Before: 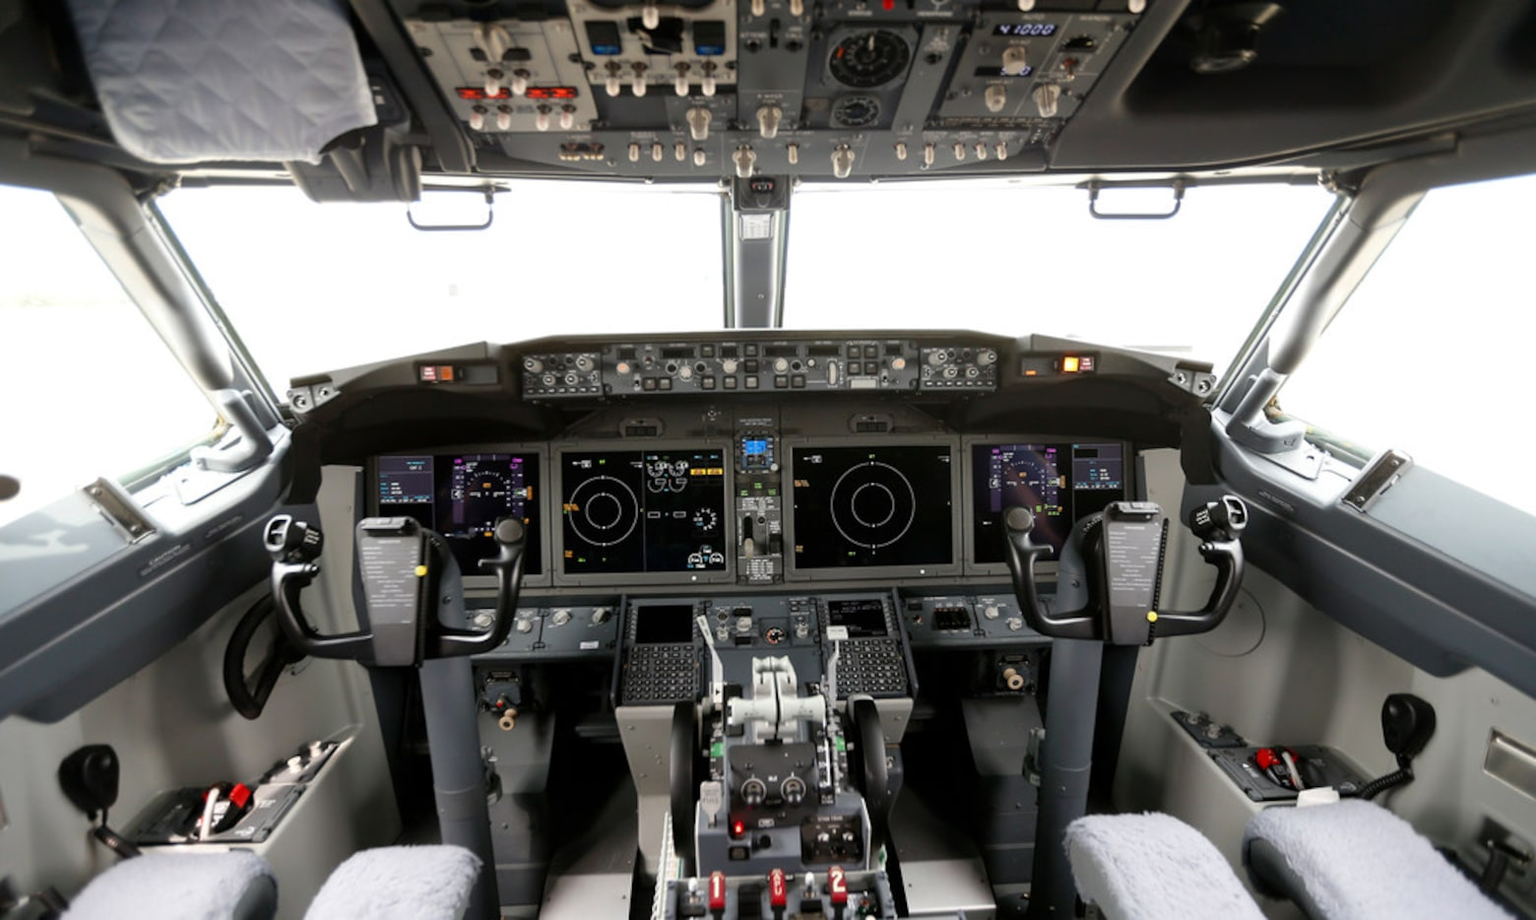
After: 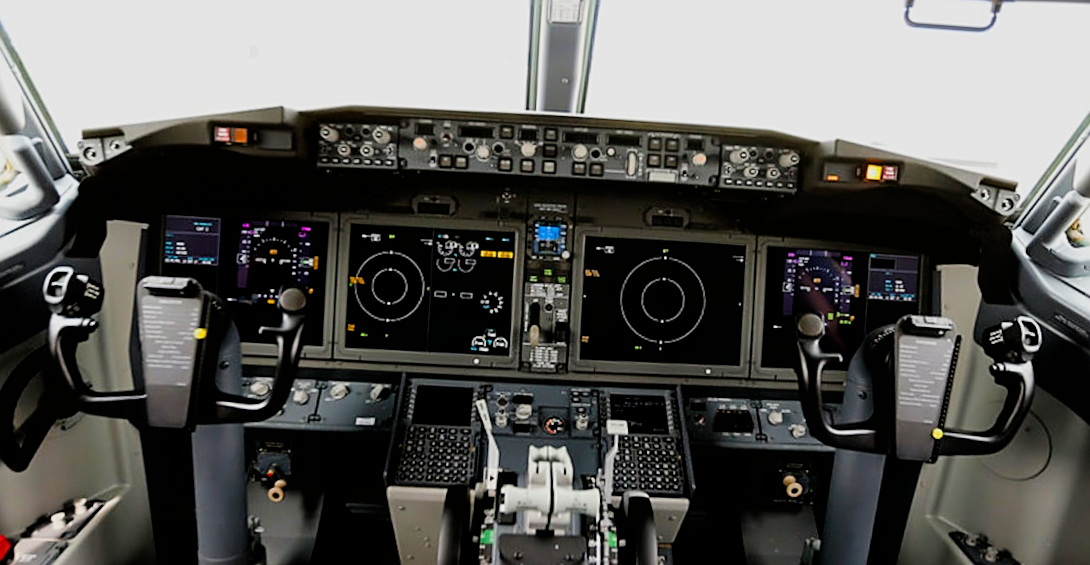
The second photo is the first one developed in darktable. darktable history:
crop and rotate: angle -4.15°, left 9.884%, top 20.428%, right 11.934%, bottom 11.811%
color balance rgb: linear chroma grading › global chroma 9.152%, perceptual saturation grading › global saturation 20%, perceptual saturation grading › highlights -24.778%, perceptual saturation grading › shadows 25.459%, perceptual brilliance grading › highlights 3.037%, global vibrance 39.561%
sharpen: on, module defaults
filmic rgb: black relative exposure -5.04 EV, white relative exposure 3.98 EV, threshold 5.94 EV, hardness 2.89, contrast 1.195, highlights saturation mix -28.93%, enable highlight reconstruction true
